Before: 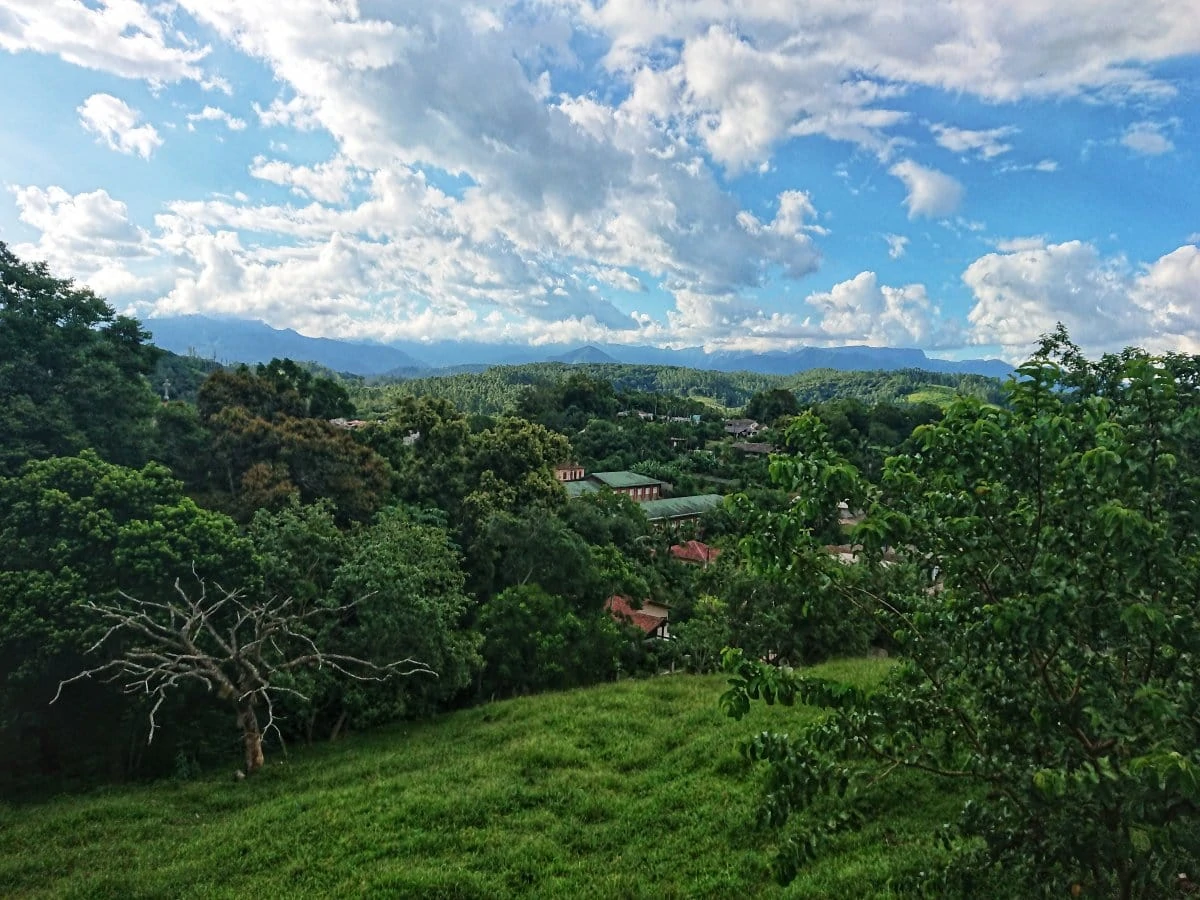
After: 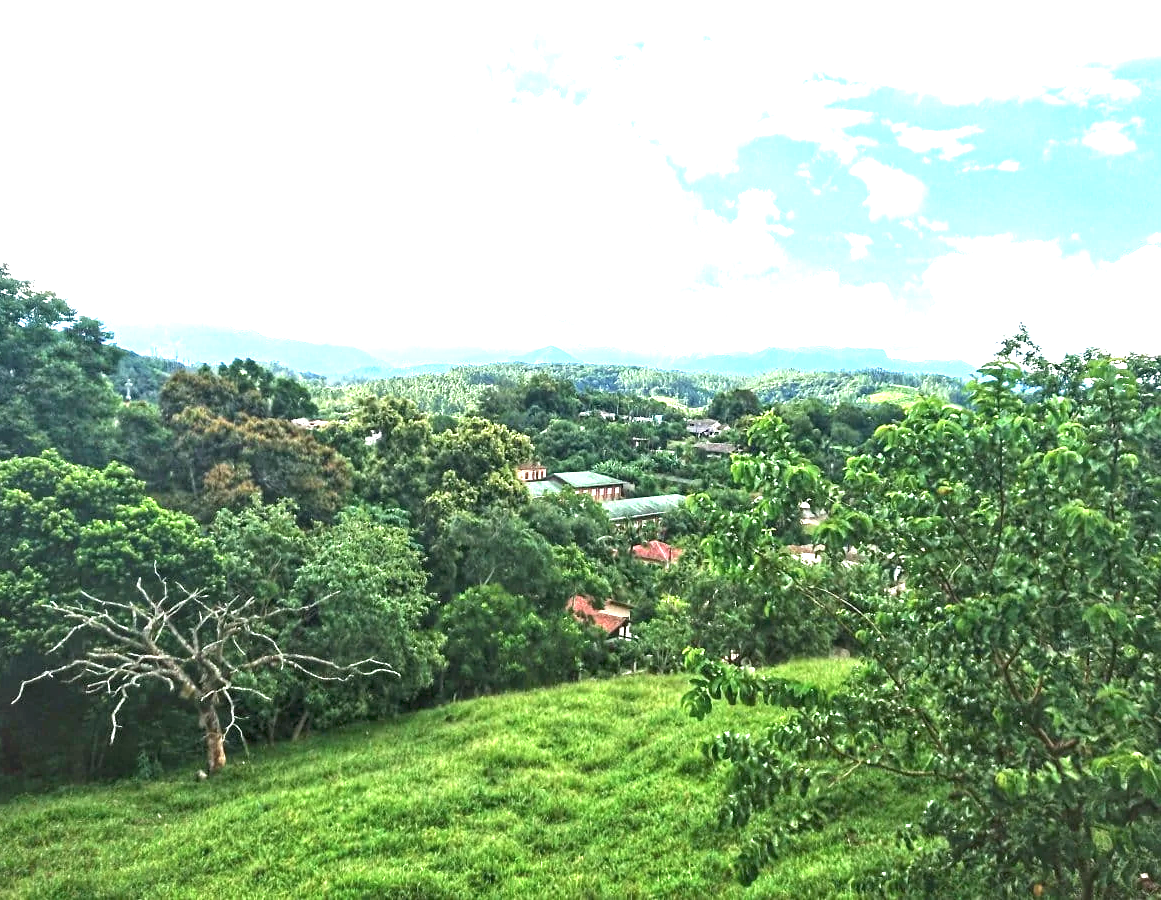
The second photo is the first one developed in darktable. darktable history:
exposure: black level correction 0, exposure 2.327 EV, compensate exposure bias true, compensate highlight preservation false
crop and rotate: left 3.238%
contrast brightness saturation: saturation -0.05
